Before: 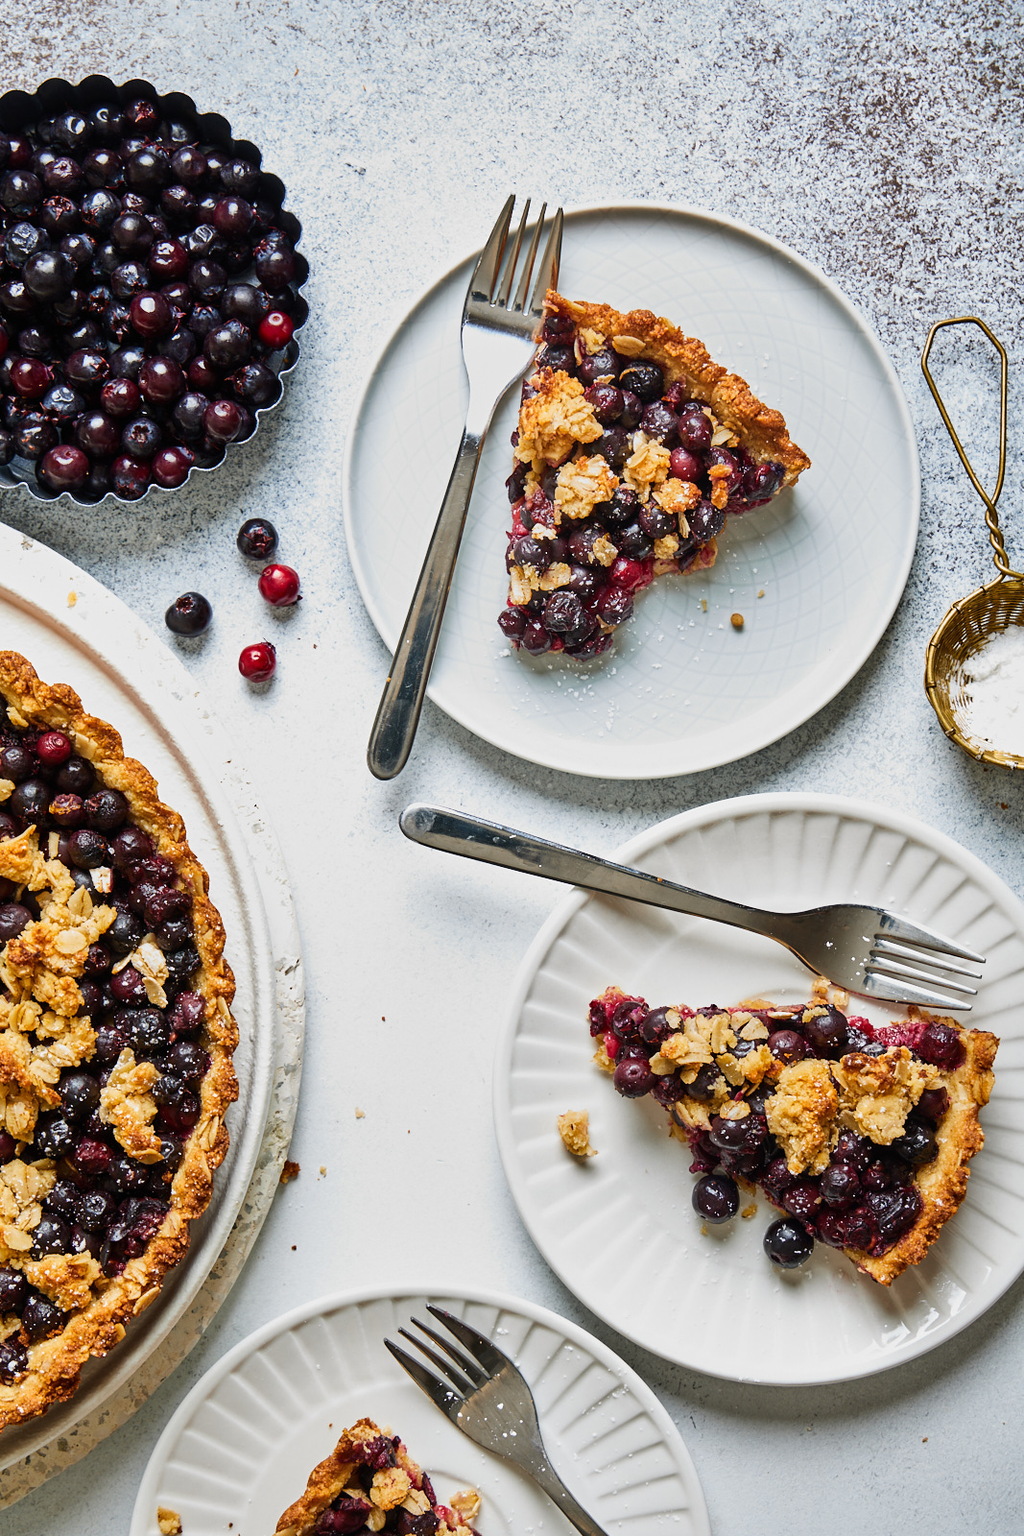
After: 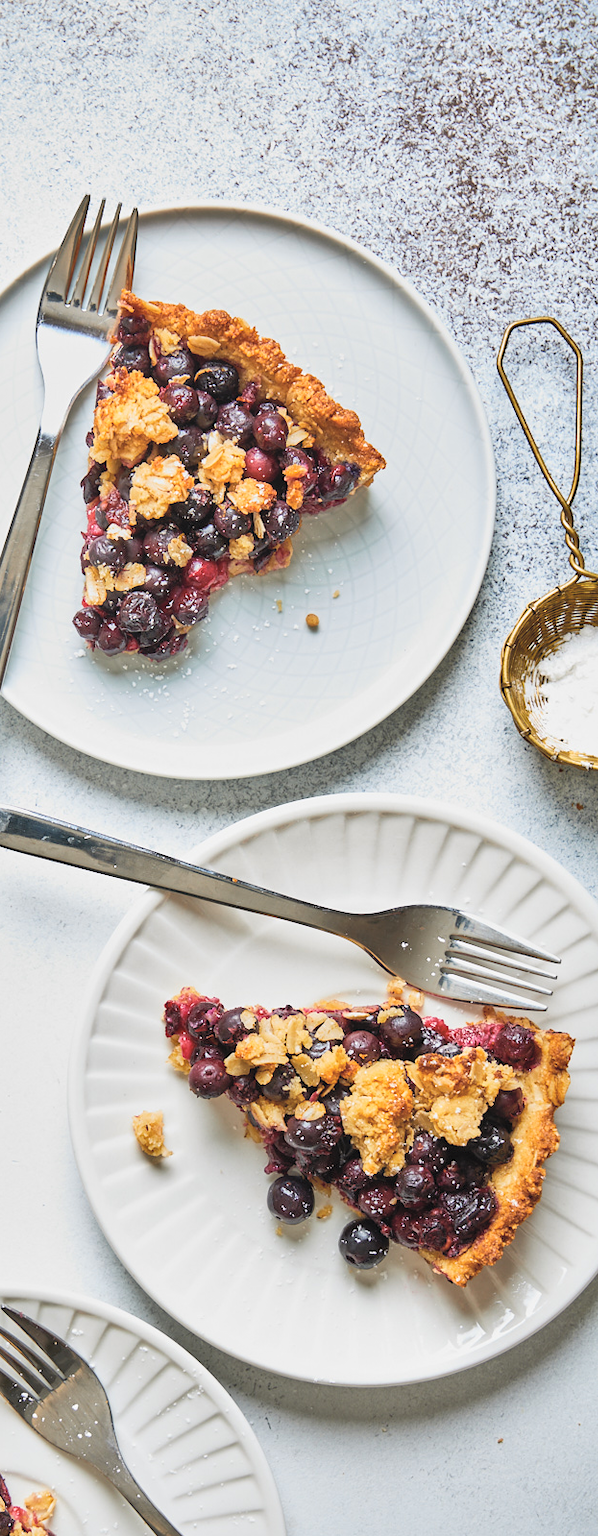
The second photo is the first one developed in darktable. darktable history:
contrast brightness saturation: brightness 0.284
shadows and highlights: radius 124.81, shadows 30.38, highlights -30.87, low approximation 0.01, soften with gaussian
crop: left 41.545%
